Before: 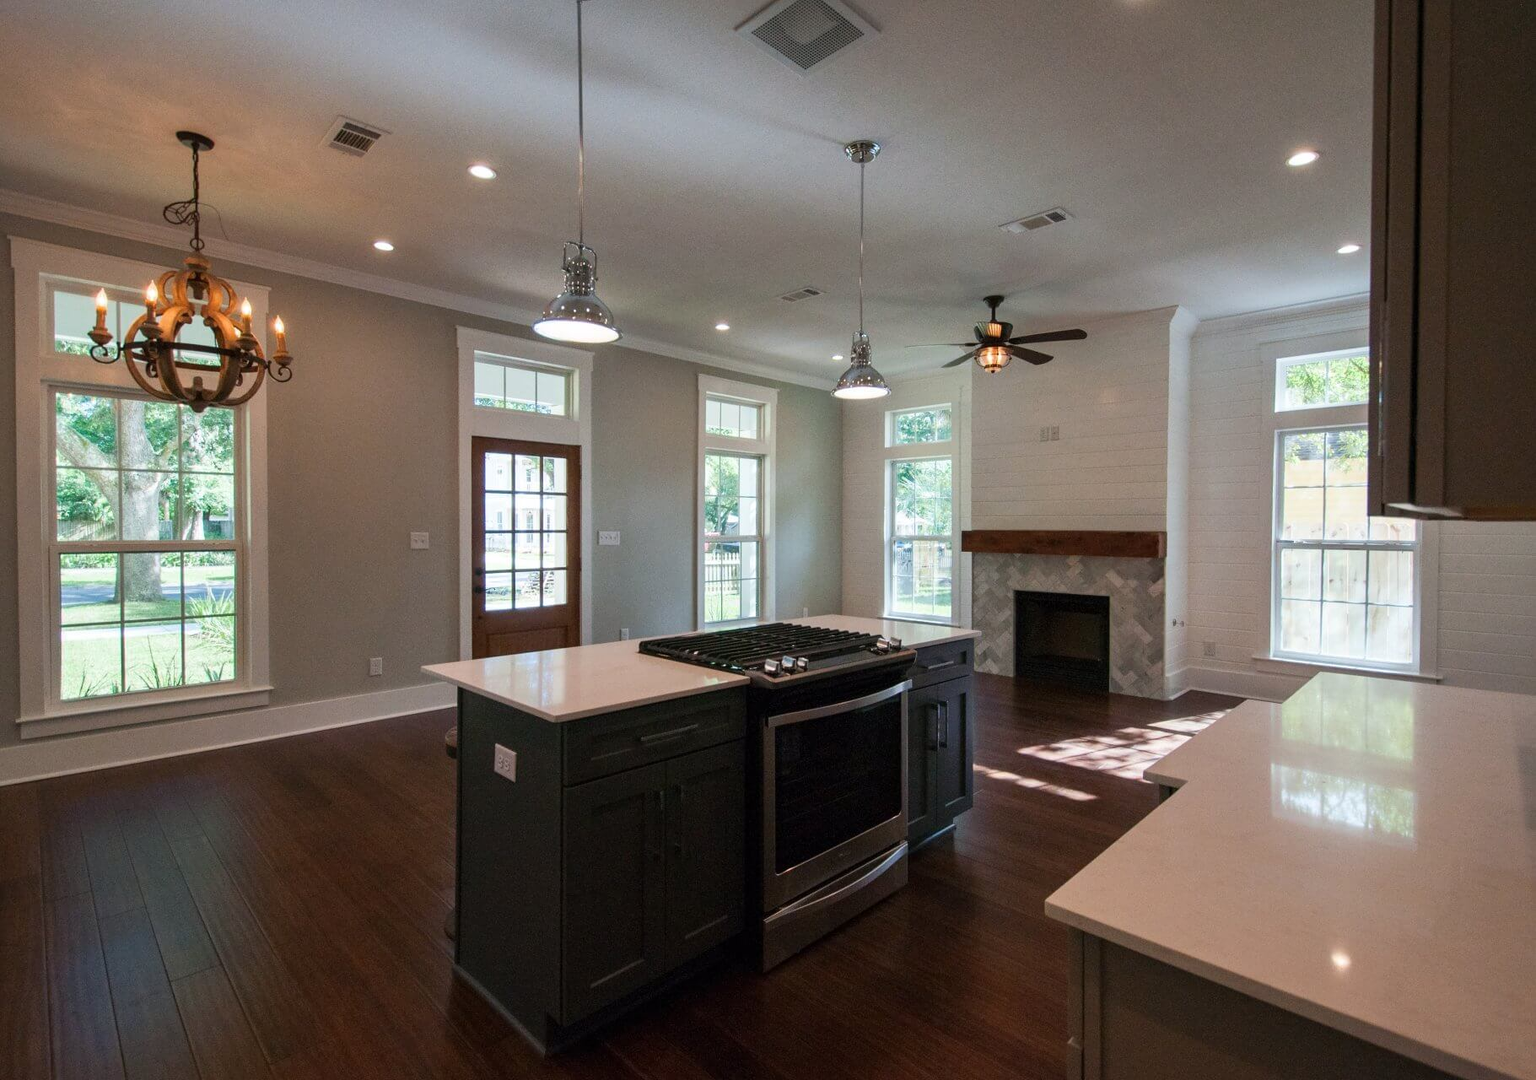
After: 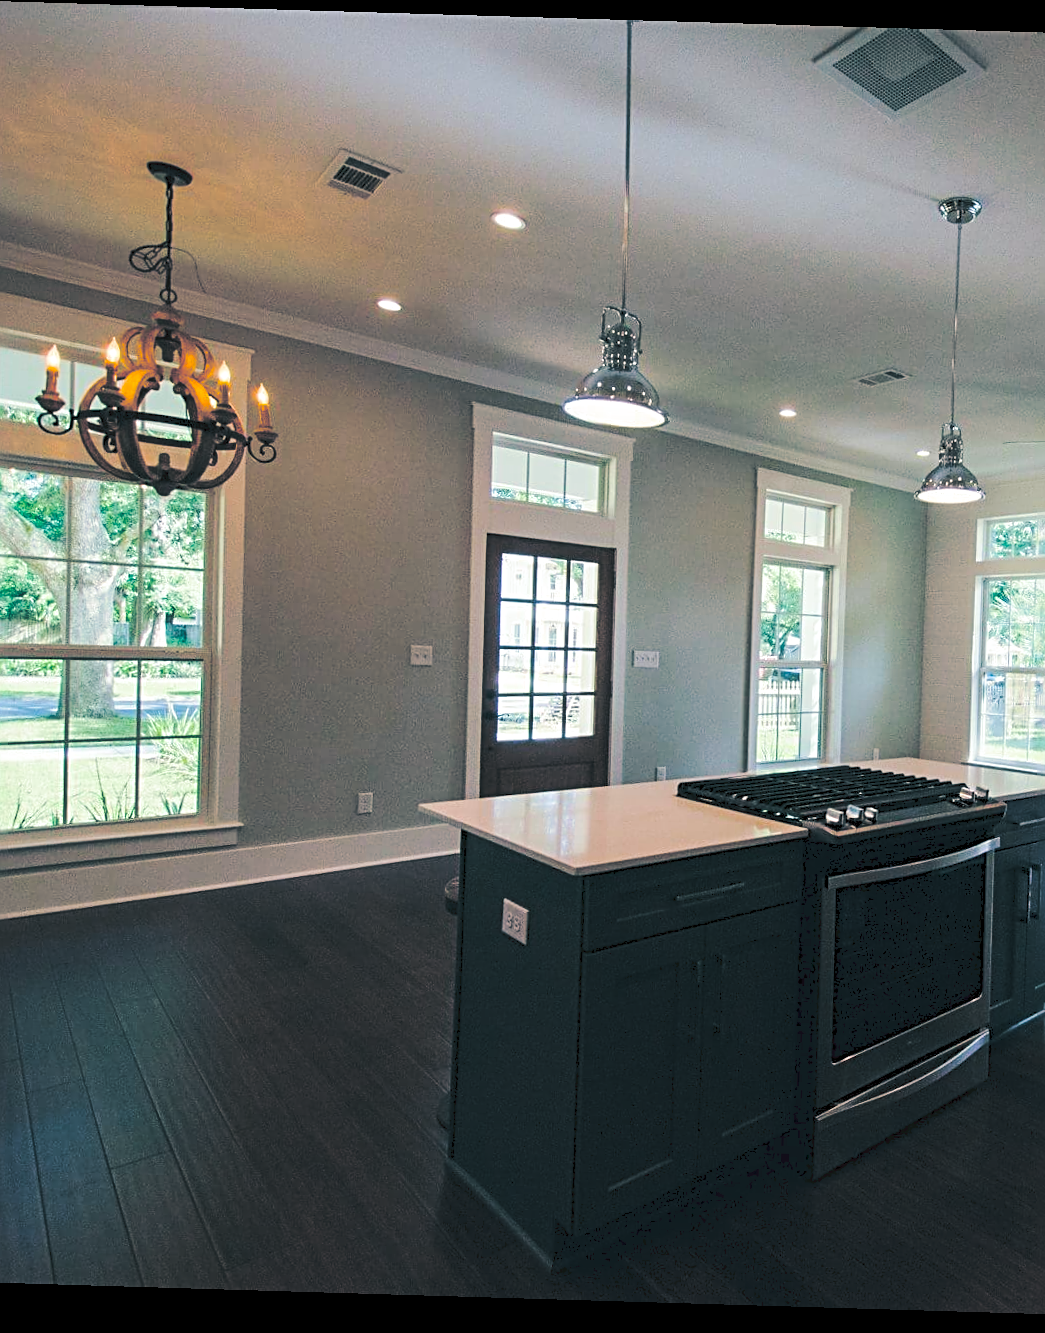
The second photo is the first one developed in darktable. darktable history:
exposure: compensate highlight preservation false
color balance rgb: linear chroma grading › global chroma 15%, perceptual saturation grading › global saturation 30%
split-toning: shadows › hue 205.2°, shadows › saturation 0.43, highlights › hue 54°, highlights › saturation 0.54
rotate and perspective: rotation 1.72°, automatic cropping off
crop: left 5.114%, right 38.589%
sharpen: radius 3.119
tone curve: curves: ch0 [(0, 0) (0.003, 0.1) (0.011, 0.101) (0.025, 0.11) (0.044, 0.126) (0.069, 0.14) (0.1, 0.158) (0.136, 0.18) (0.177, 0.206) (0.224, 0.243) (0.277, 0.293) (0.335, 0.36) (0.399, 0.446) (0.468, 0.537) (0.543, 0.618) (0.623, 0.694) (0.709, 0.763) (0.801, 0.836) (0.898, 0.908) (1, 1)], preserve colors none
